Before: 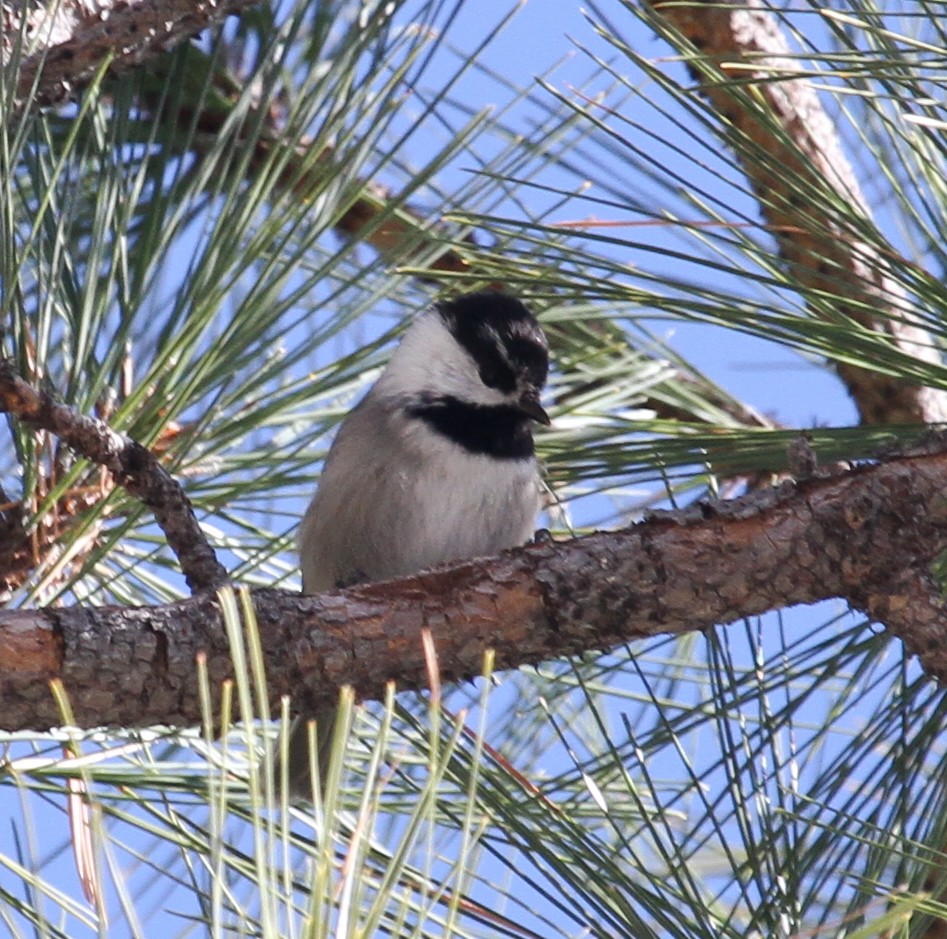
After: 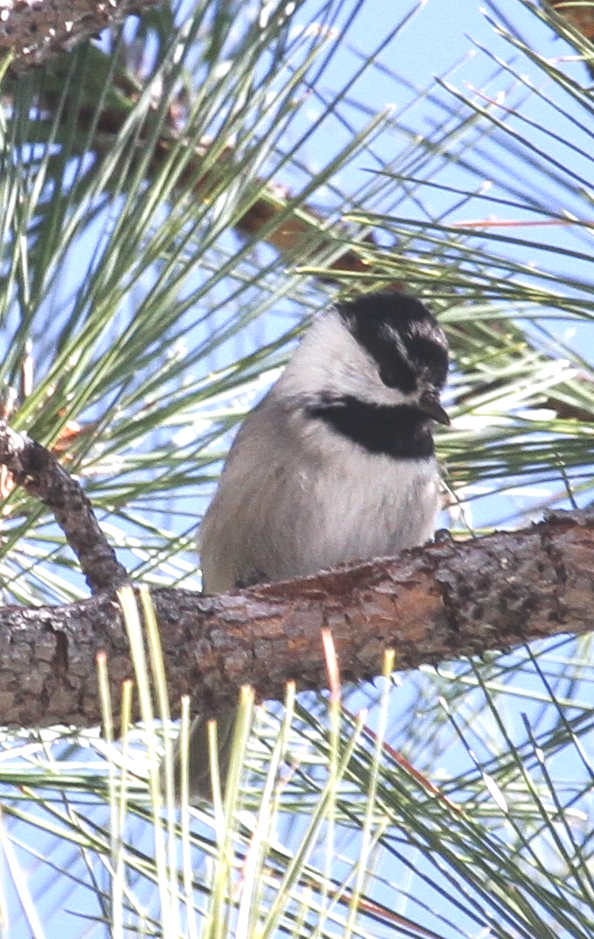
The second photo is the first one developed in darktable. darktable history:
color balance: lift [1.007, 1, 1, 1], gamma [1.097, 1, 1, 1]
local contrast: on, module defaults
crop: left 10.644%, right 26.528%
exposure: black level correction -0.005, exposure 0.622 EV, compensate highlight preservation false
